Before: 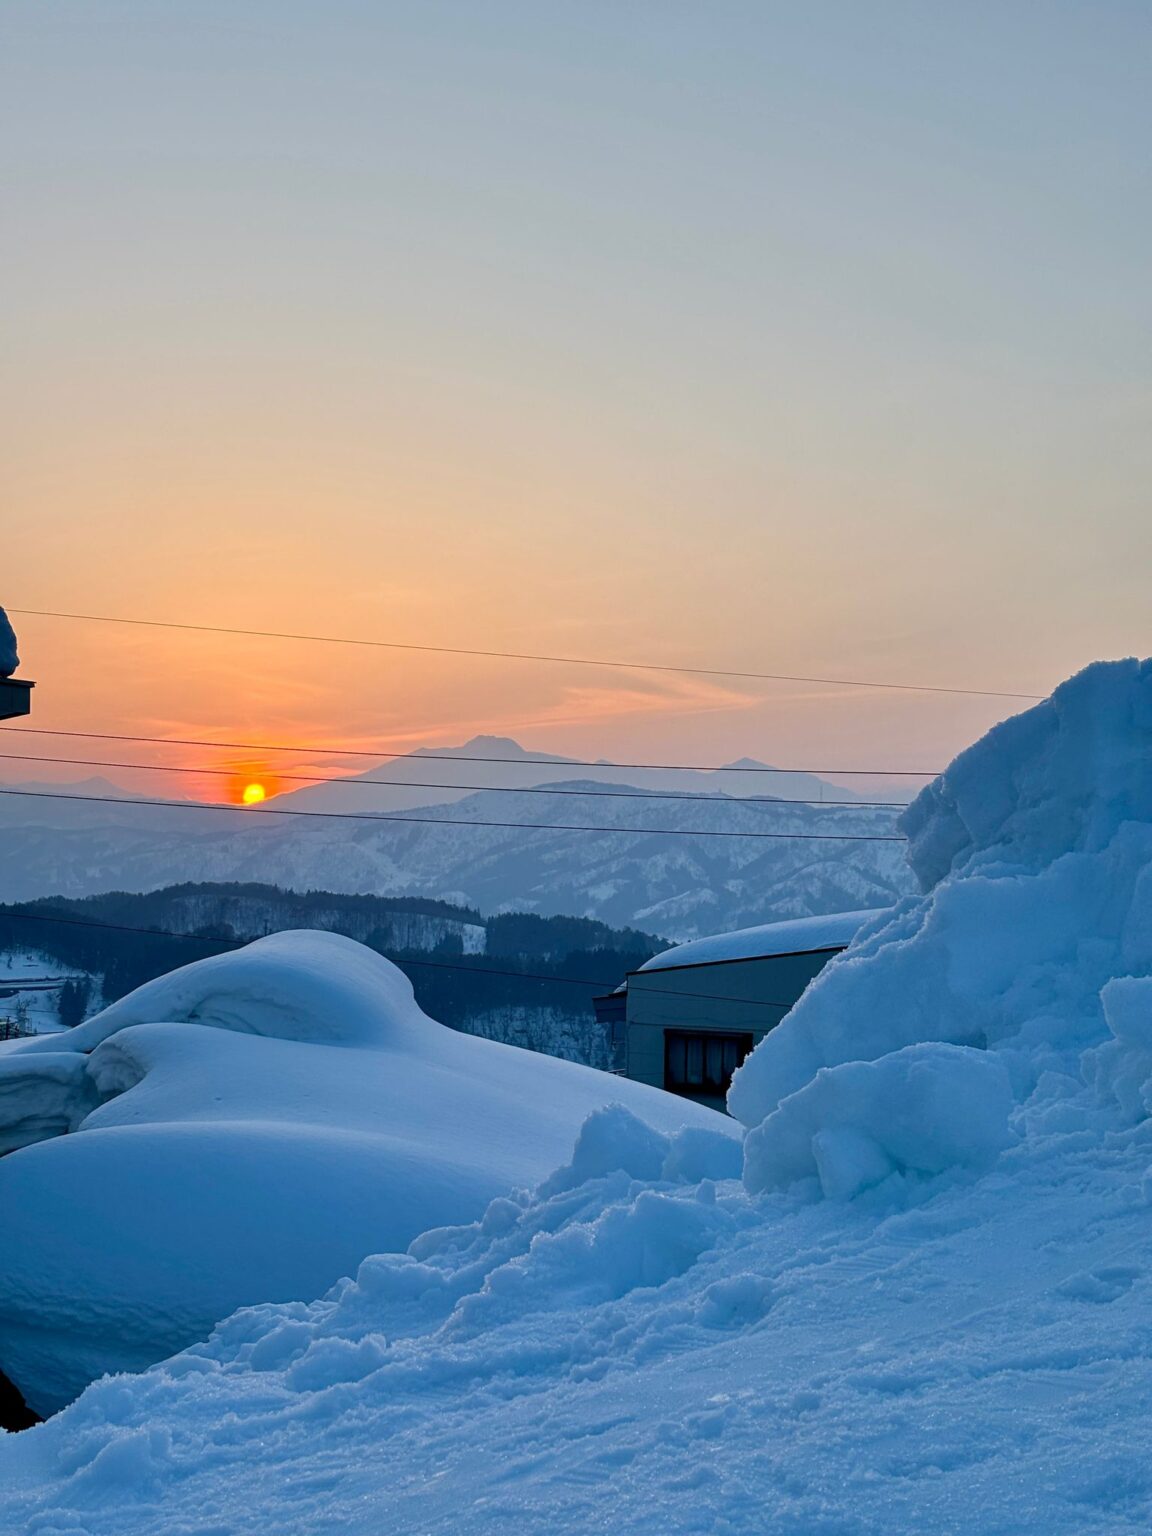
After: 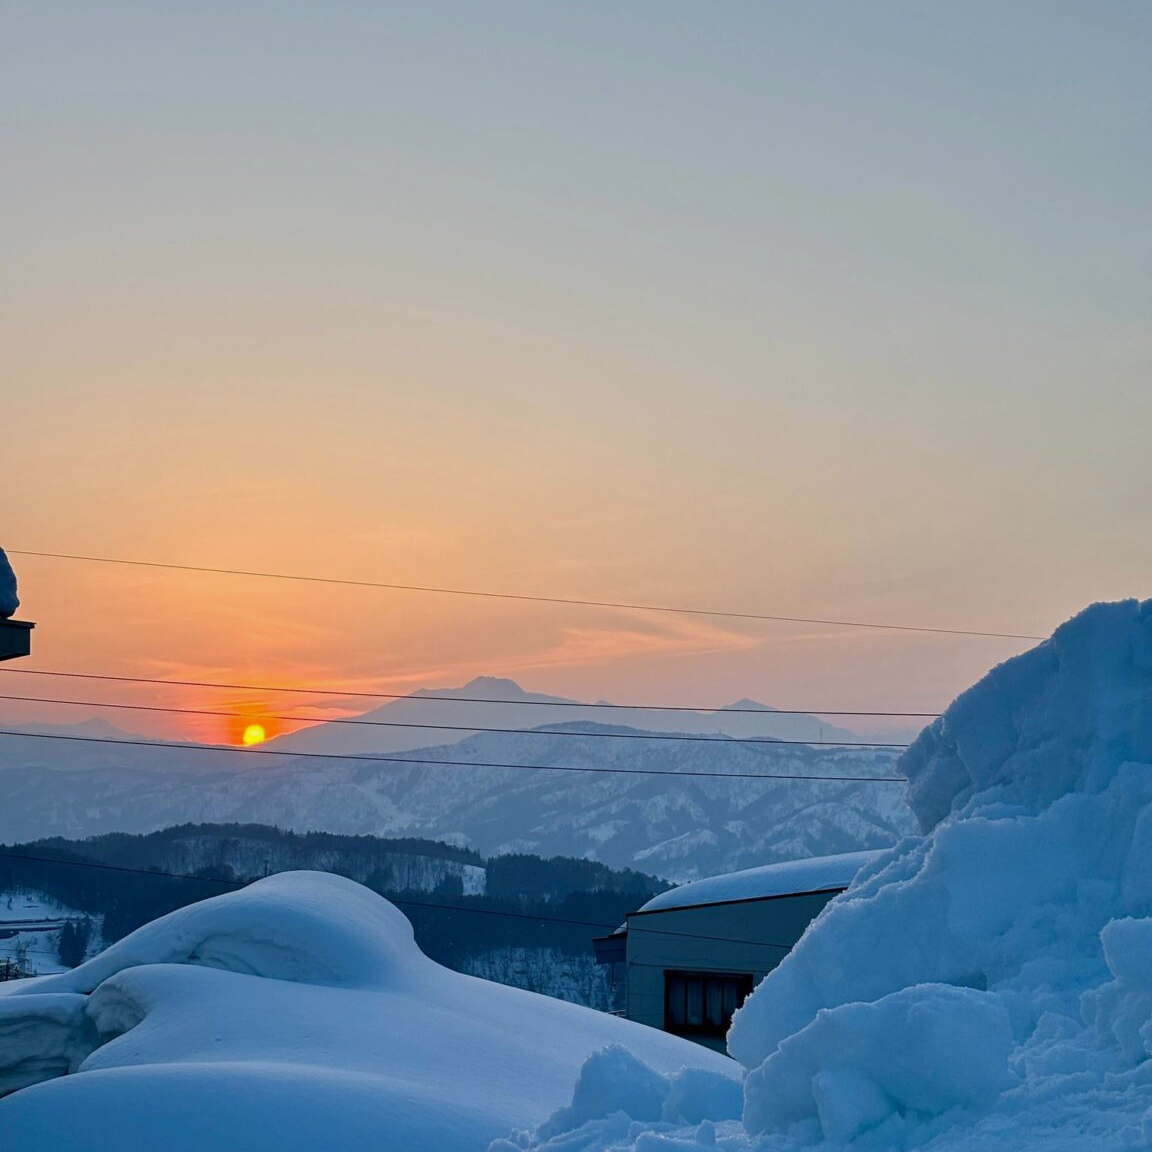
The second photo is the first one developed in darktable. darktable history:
crop: top 3.857%, bottom 21.132%
exposure: exposure -0.153 EV, compensate highlight preservation false
